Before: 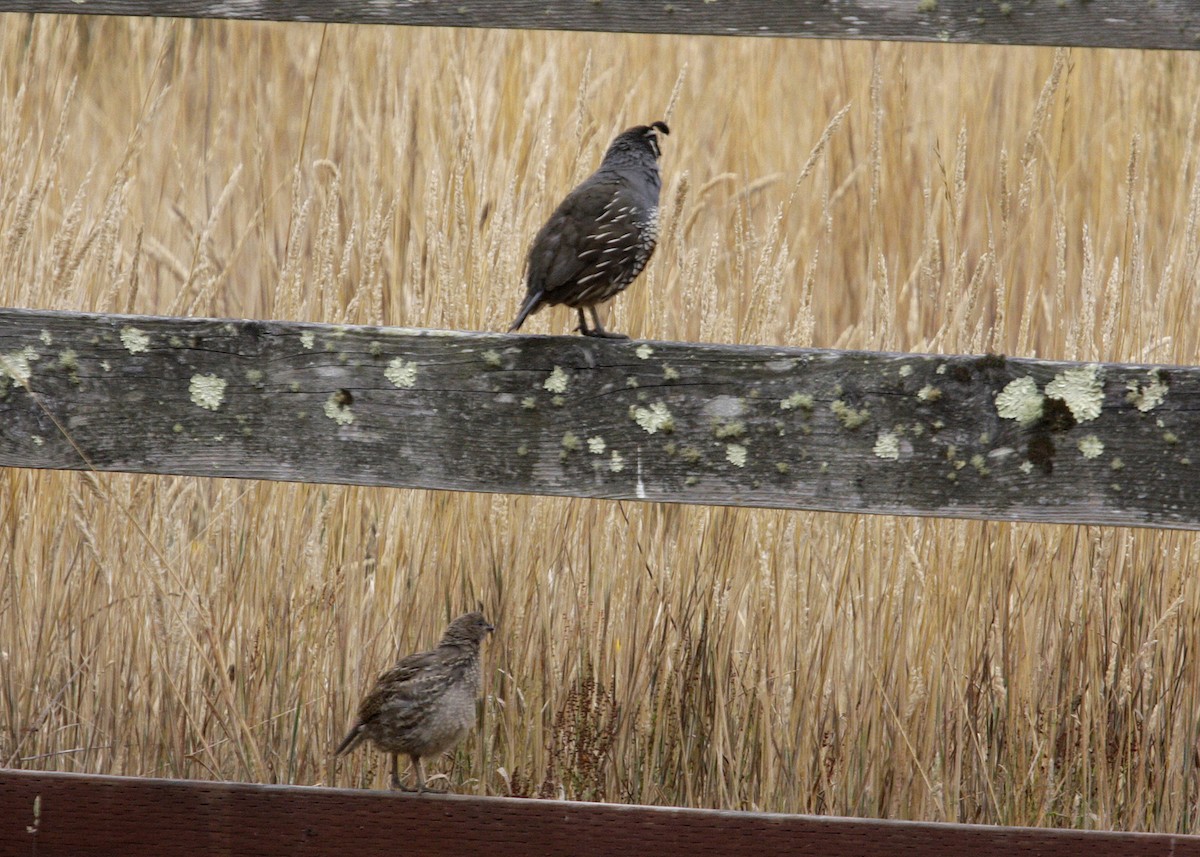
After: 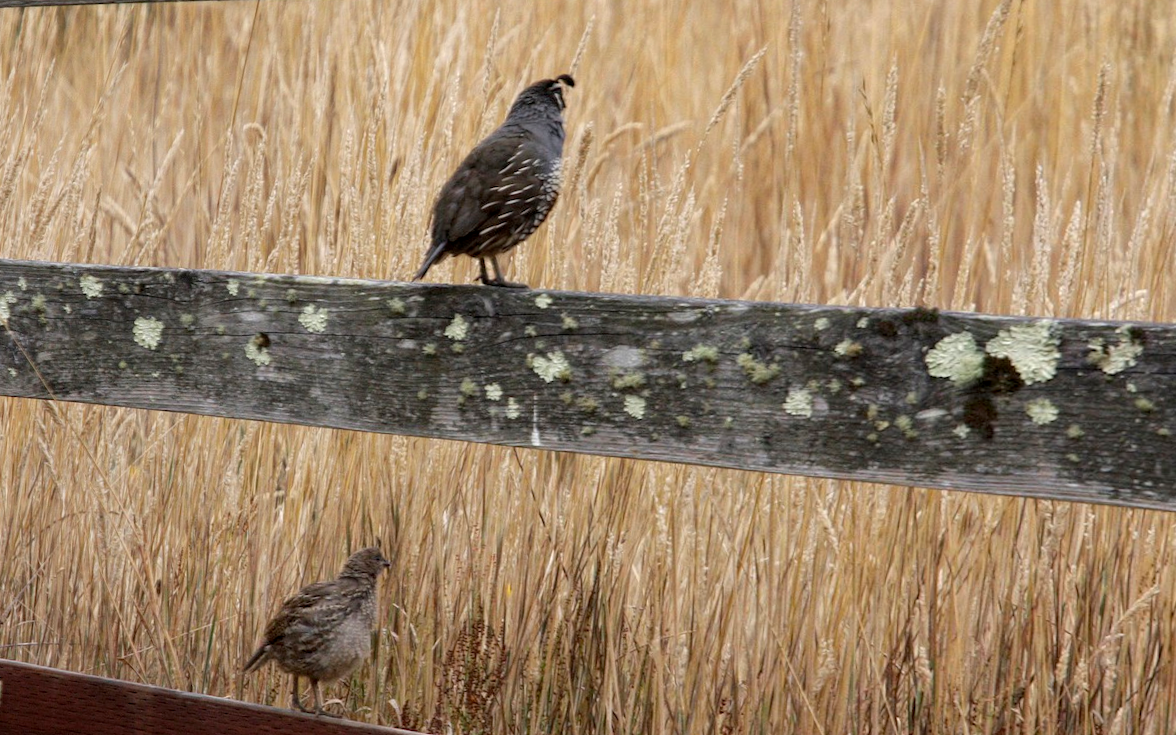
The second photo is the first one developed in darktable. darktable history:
rotate and perspective: rotation 1.69°, lens shift (vertical) -0.023, lens shift (horizontal) -0.291, crop left 0.025, crop right 0.988, crop top 0.092, crop bottom 0.842
local contrast: highlights 100%, shadows 100%, detail 120%, midtone range 0.2
